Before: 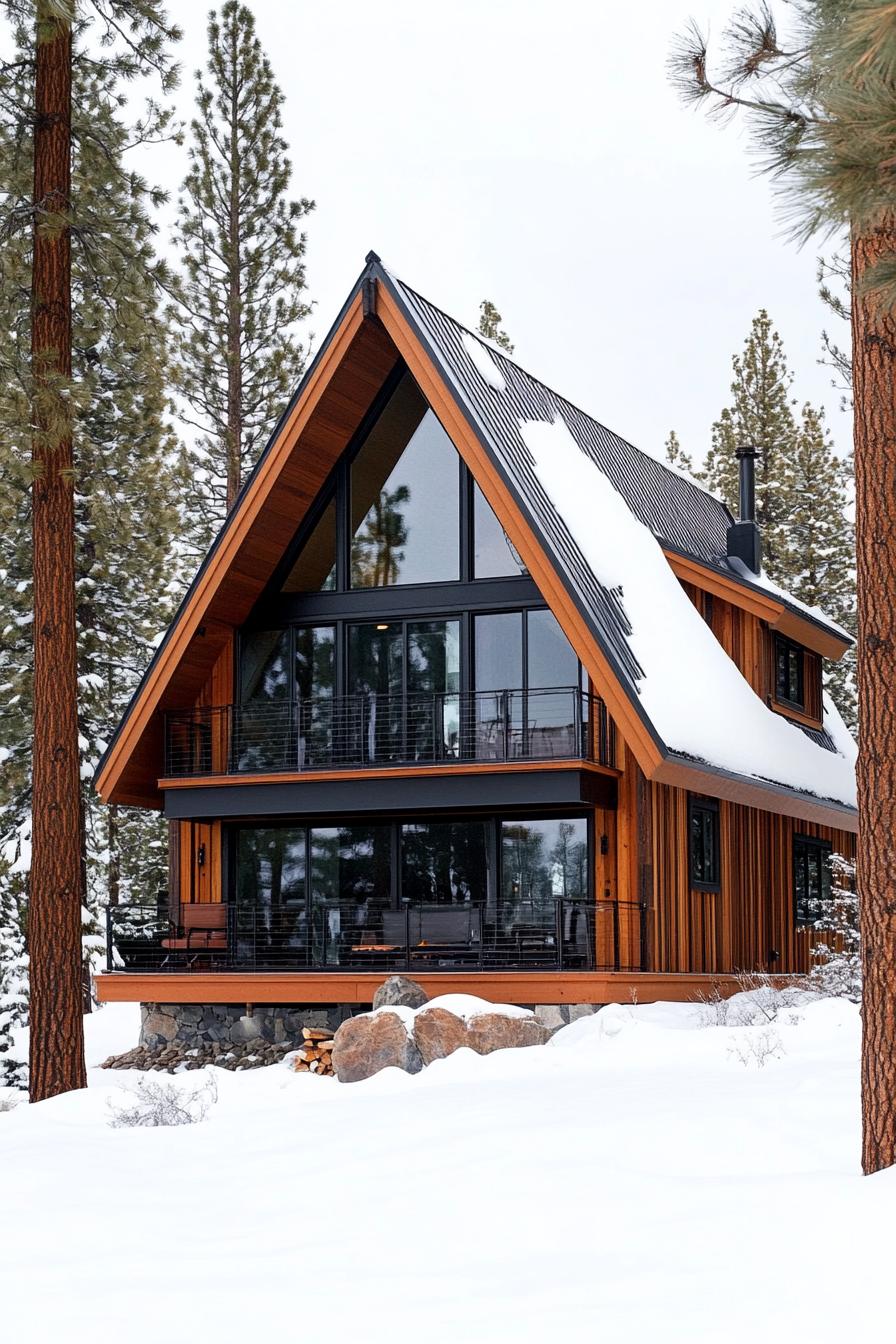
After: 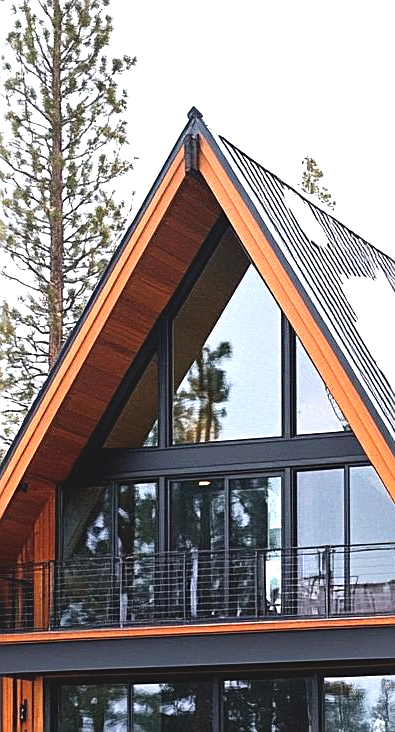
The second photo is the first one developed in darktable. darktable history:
exposure: black level correction -0.005, exposure 1 EV, compensate exposure bias true, compensate highlight preservation false
crop: left 19.919%, top 10.786%, right 35.905%, bottom 34.686%
sharpen: on, module defaults
tone equalizer: on, module defaults
